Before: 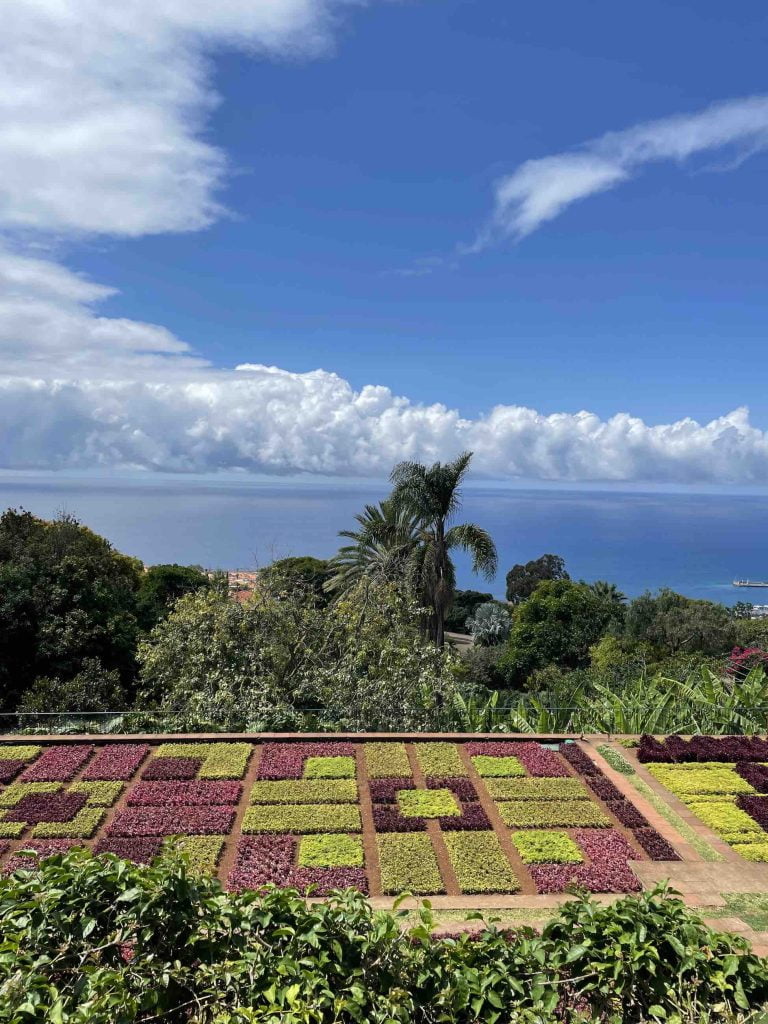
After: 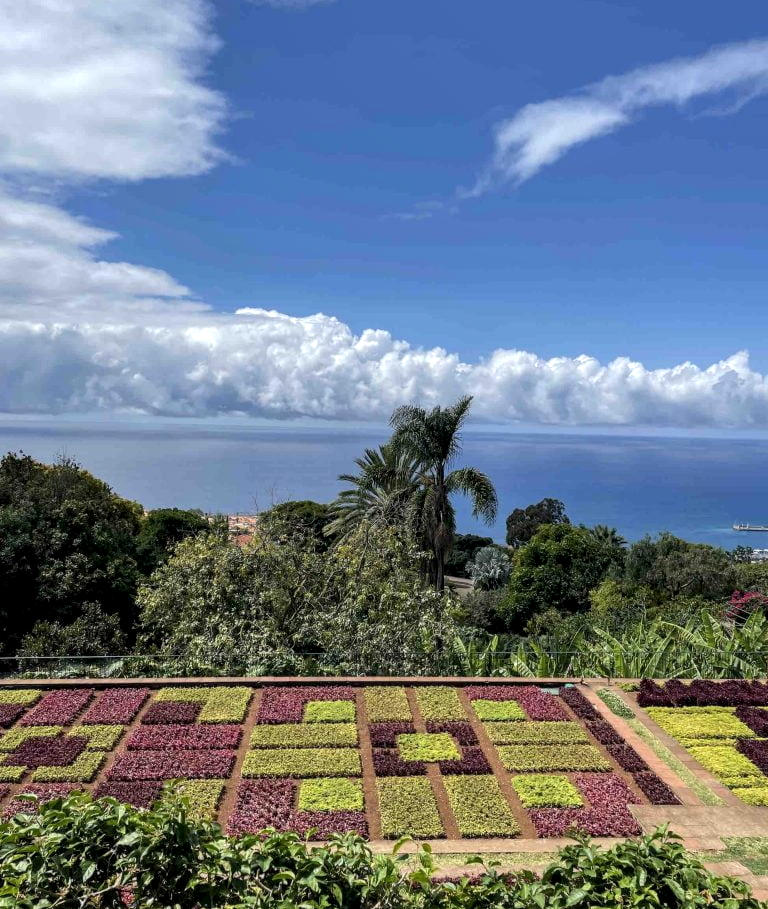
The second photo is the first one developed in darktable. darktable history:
crop and rotate: top 5.515%, bottom 5.623%
local contrast: detail 130%
